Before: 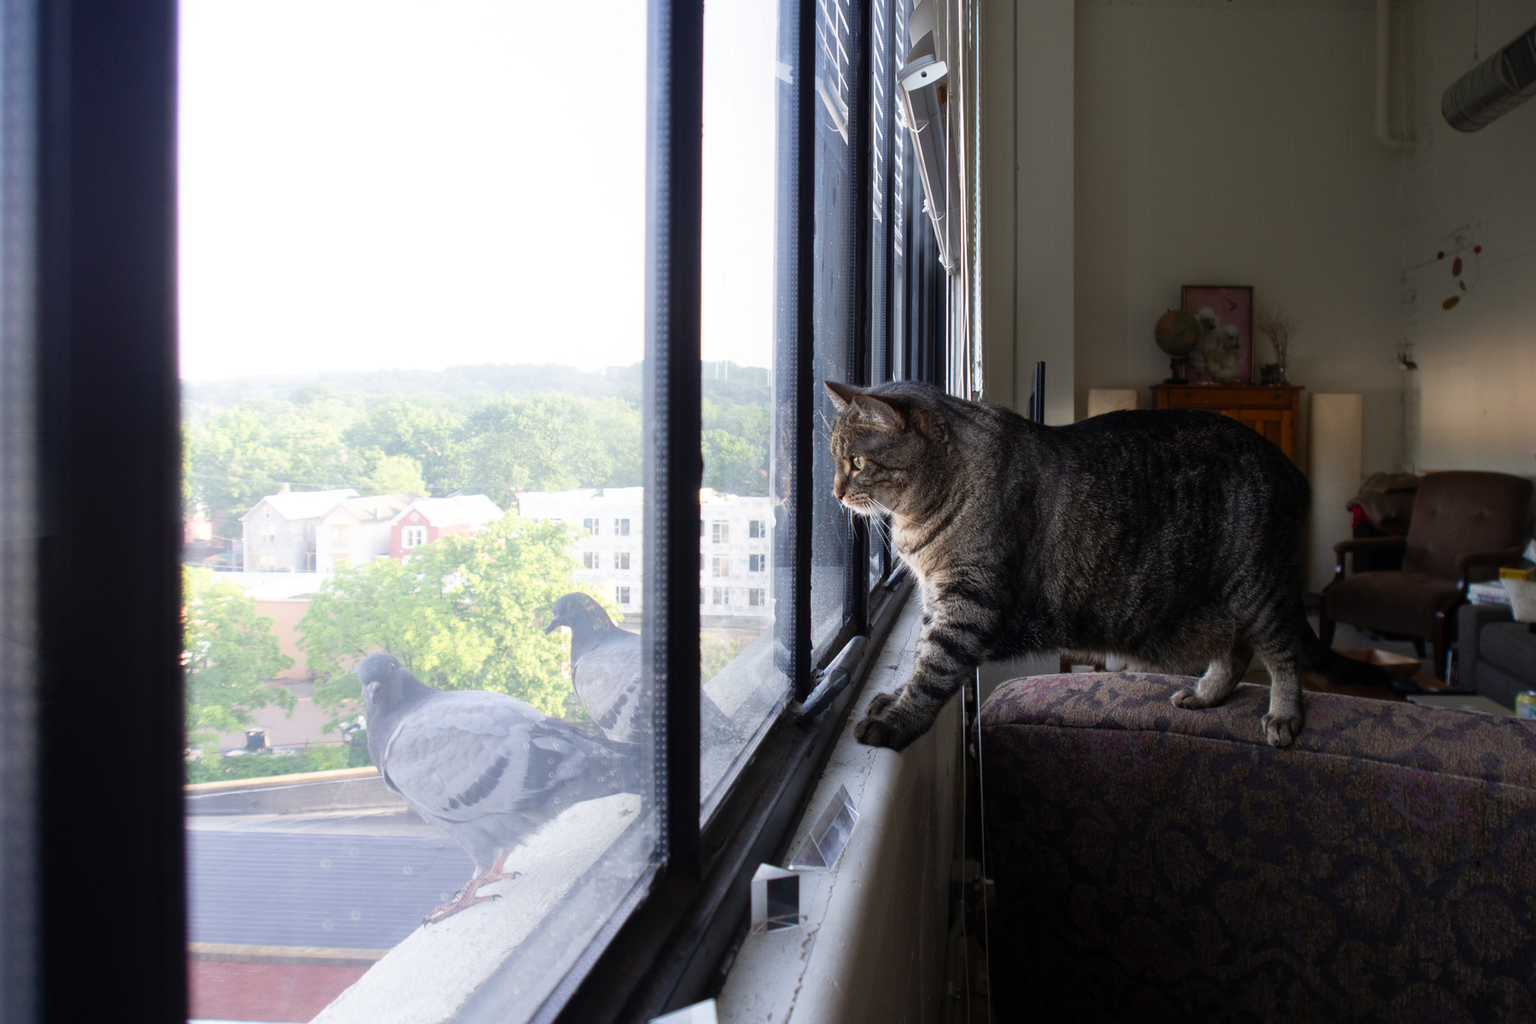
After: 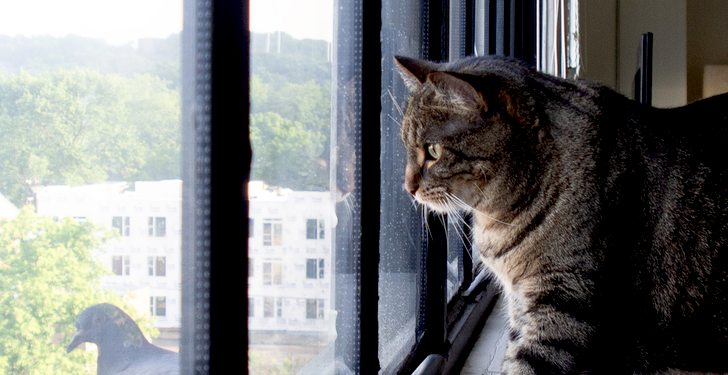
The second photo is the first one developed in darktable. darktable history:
exposure: black level correction 0.018, exposure -0.005 EV, compensate highlight preservation false
crop: left 31.789%, top 32.6%, right 27.724%, bottom 36.085%
